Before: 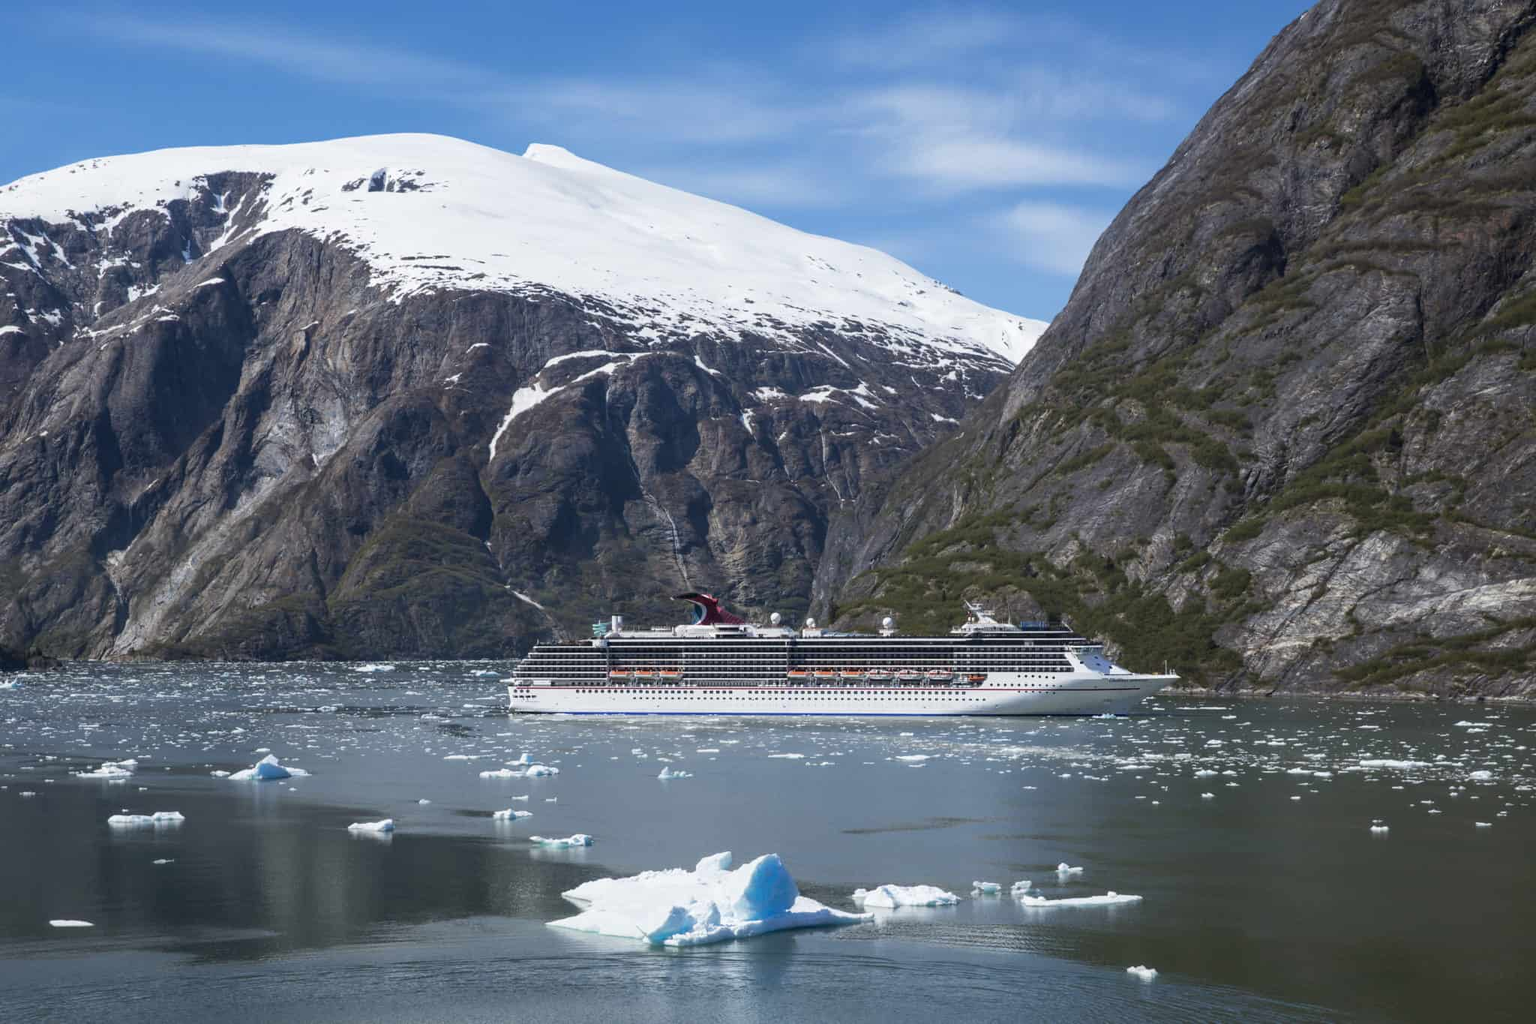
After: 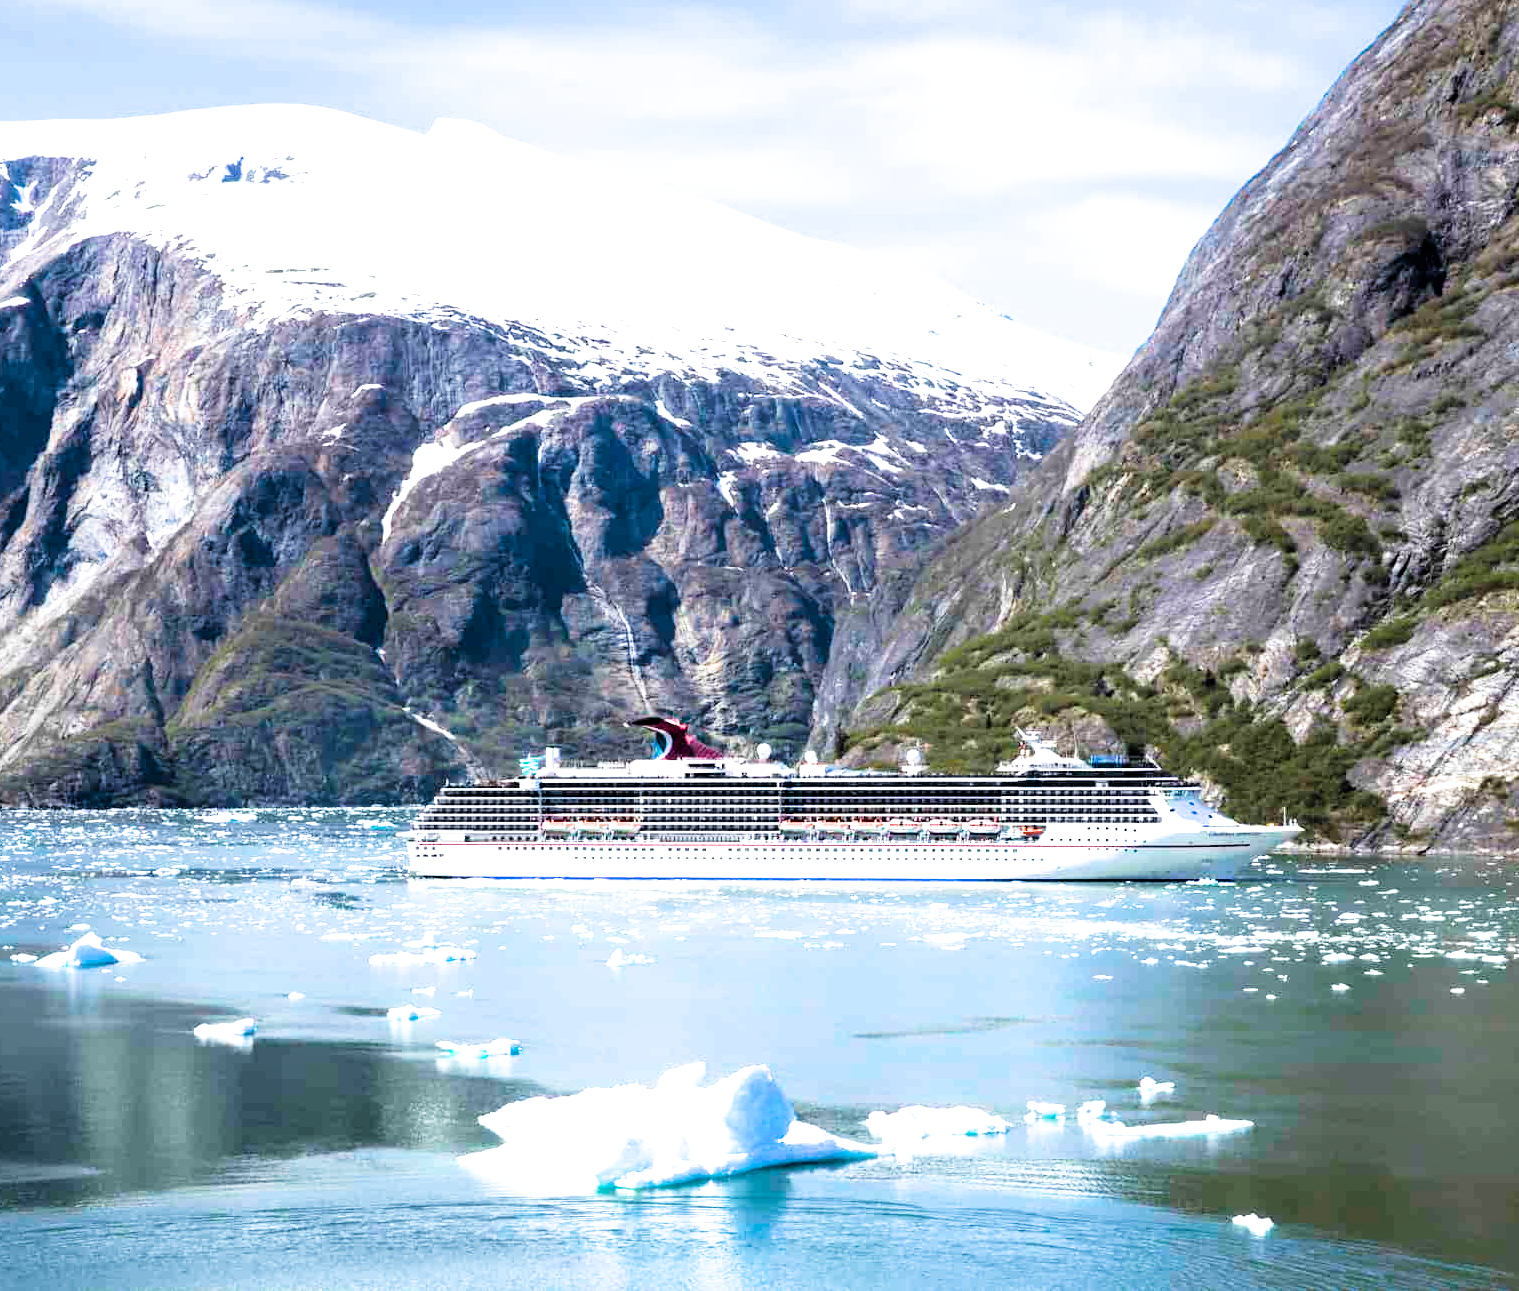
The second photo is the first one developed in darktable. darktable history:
filmic rgb: black relative exposure -5.01 EV, white relative exposure 3.19 EV, hardness 3.47, contrast 1.192, highlights saturation mix -49.58%
crop and rotate: left 13.211%, top 5.357%, right 12.59%
exposure: exposure 1.069 EV, compensate highlight preservation false
color balance rgb: perceptual saturation grading › global saturation 30.982%, perceptual brilliance grading › global brilliance 17.395%, global vibrance 14.433%
tone equalizer: -8 EV -0.426 EV, -7 EV -0.382 EV, -6 EV -0.373 EV, -5 EV -0.237 EV, -3 EV 0.213 EV, -2 EV 0.31 EV, -1 EV 0.366 EV, +0 EV 0.408 EV, smoothing diameter 2.17%, edges refinement/feathering 23.58, mask exposure compensation -1.57 EV, filter diffusion 5
